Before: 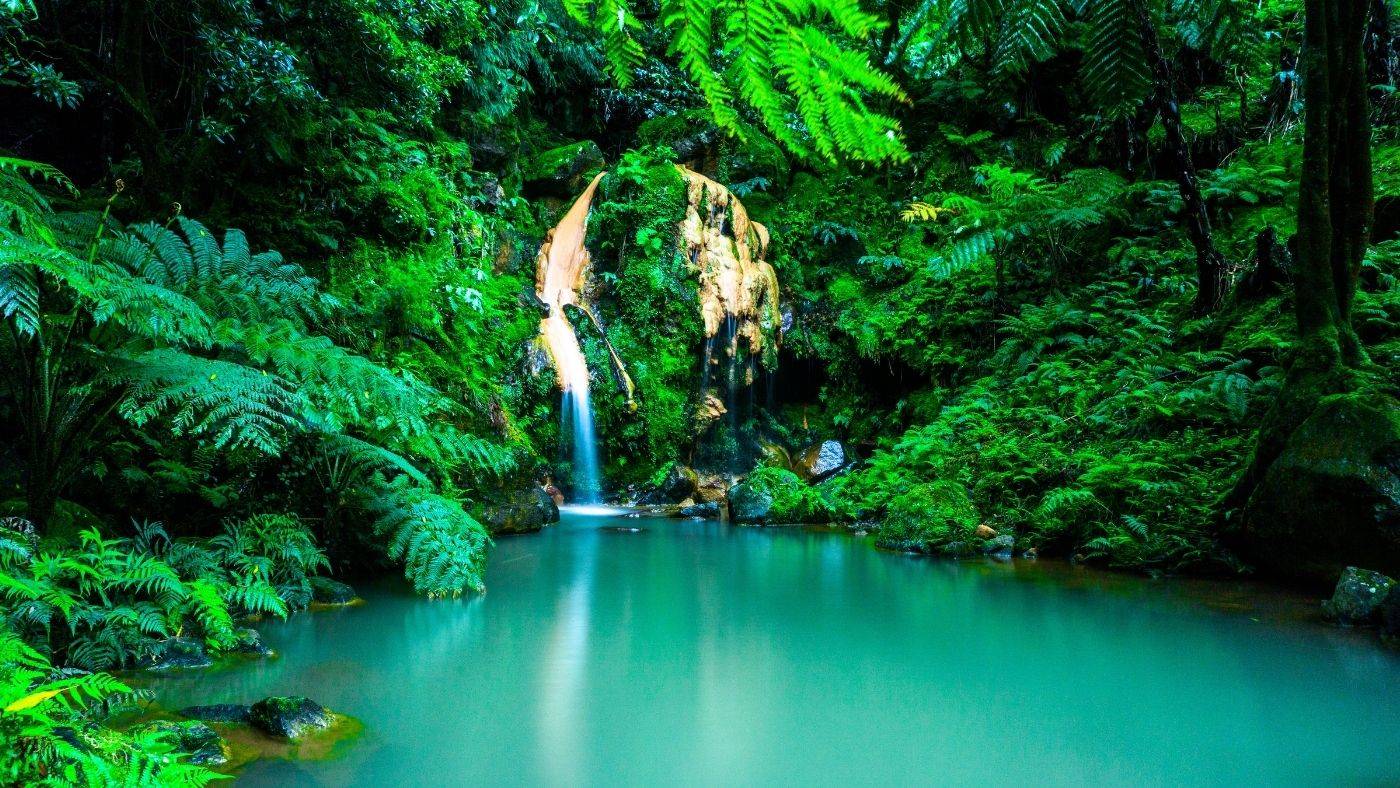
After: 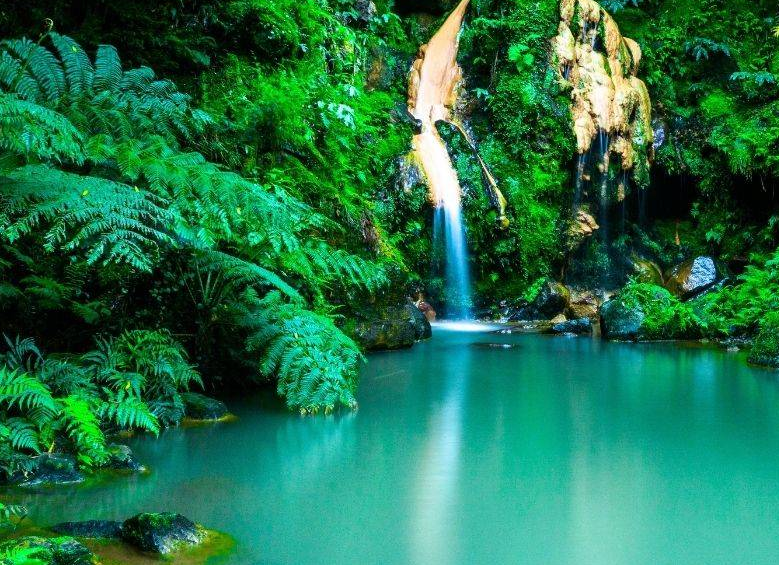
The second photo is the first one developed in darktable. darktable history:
crop: left 9.183%, top 23.406%, right 35.151%, bottom 4.811%
